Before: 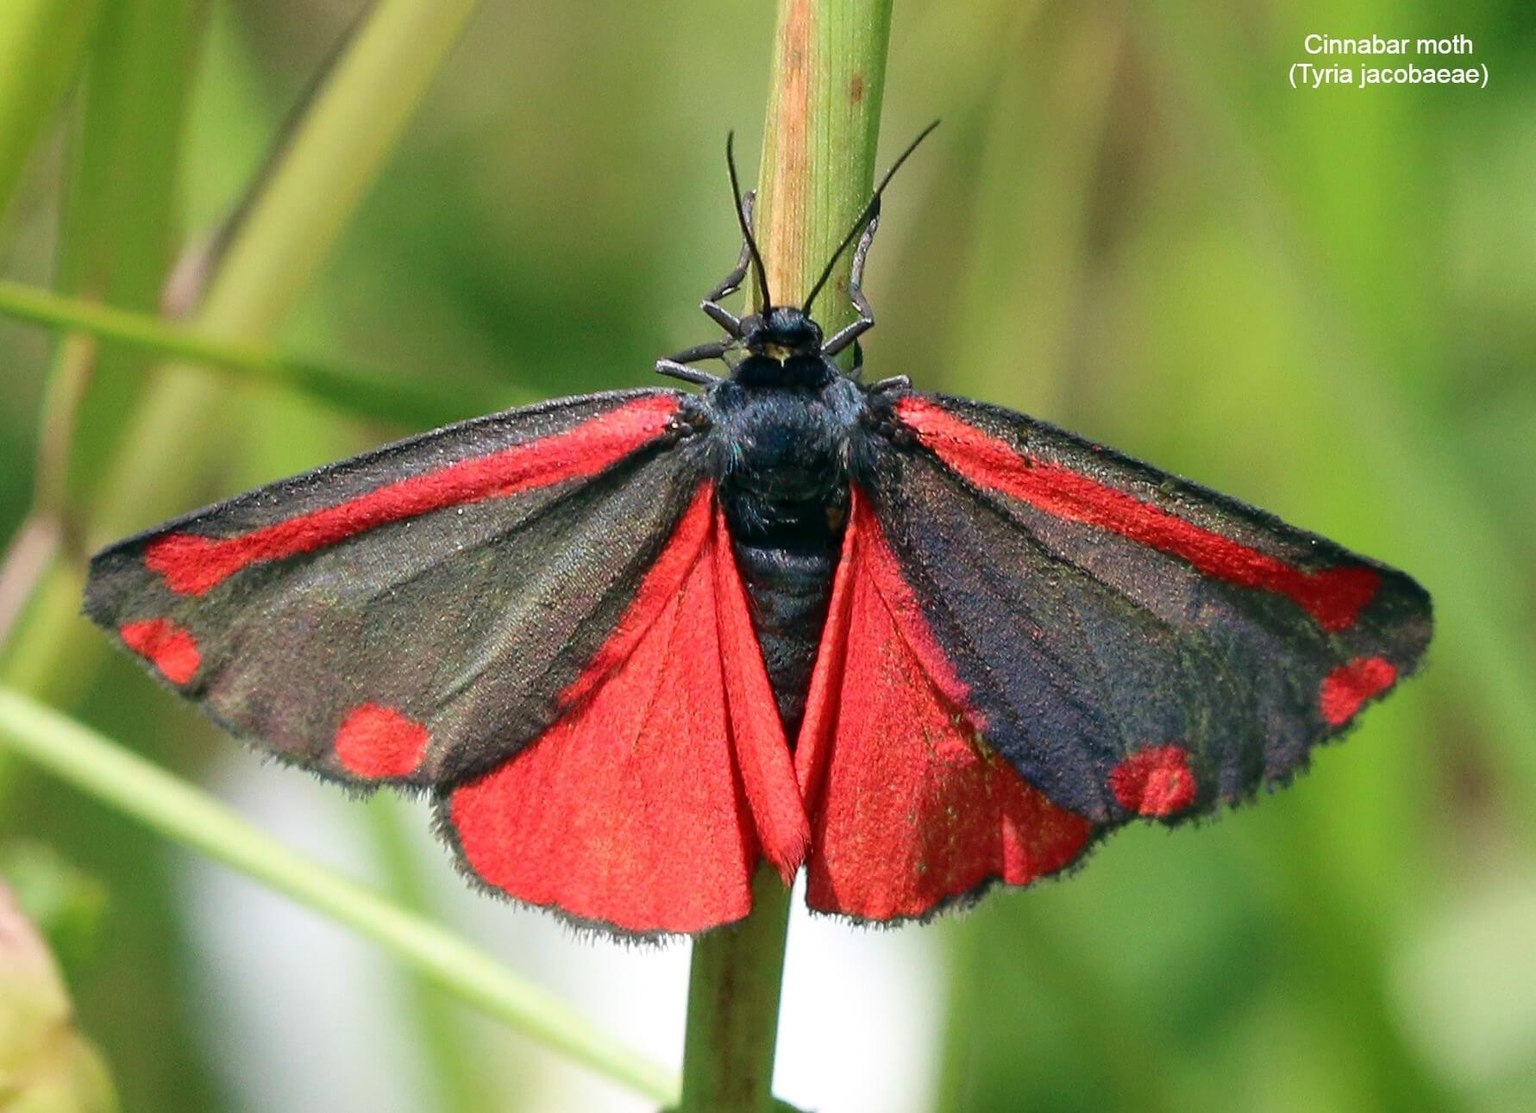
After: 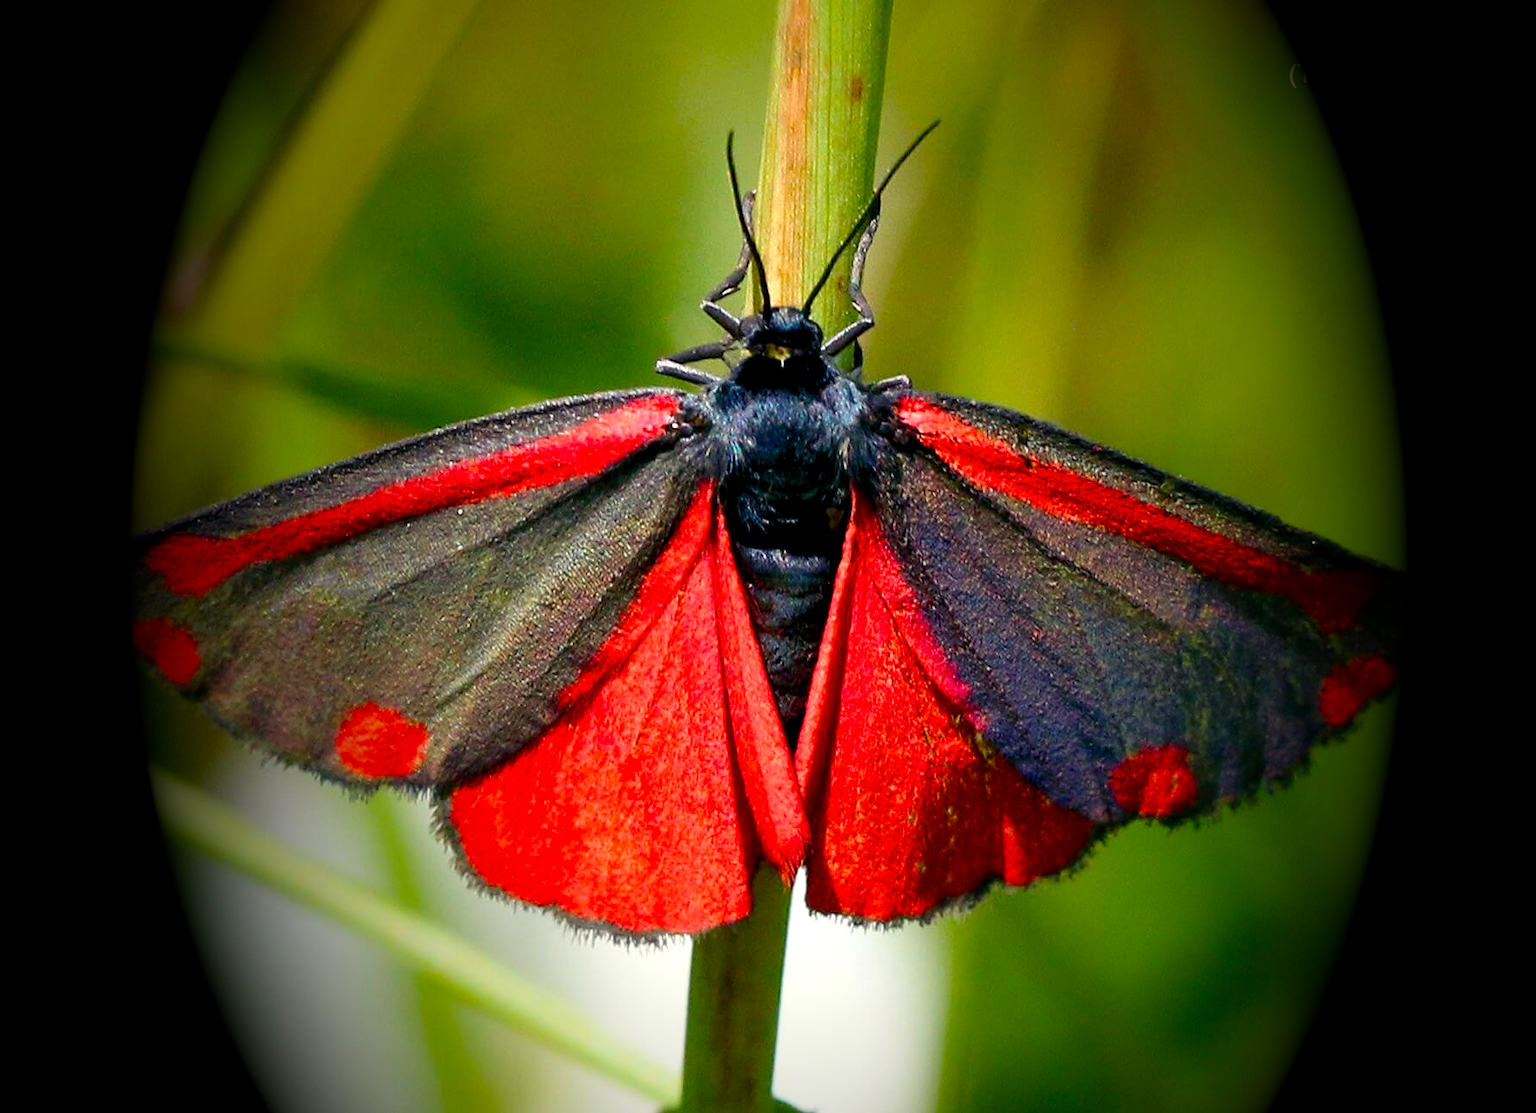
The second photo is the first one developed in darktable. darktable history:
vignetting: fall-off start 15.9%, fall-off radius 100%, brightness -1, saturation 0.5, width/height ratio 0.719
color balance rgb: shadows lift › luminance -21.66%, shadows lift › chroma 6.57%, shadows lift › hue 270°, power › chroma 0.68%, power › hue 60°, highlights gain › luminance 6.08%, highlights gain › chroma 1.33%, highlights gain › hue 90°, global offset › luminance -0.87%, perceptual saturation grading › global saturation 26.86%, perceptual saturation grading › highlights -28.39%, perceptual saturation grading › mid-tones 15.22%, perceptual saturation grading › shadows 33.98%, perceptual brilliance grading › highlights 10%, perceptual brilliance grading › mid-tones 5%
exposure: exposure 0.217 EV, compensate highlight preservation false
